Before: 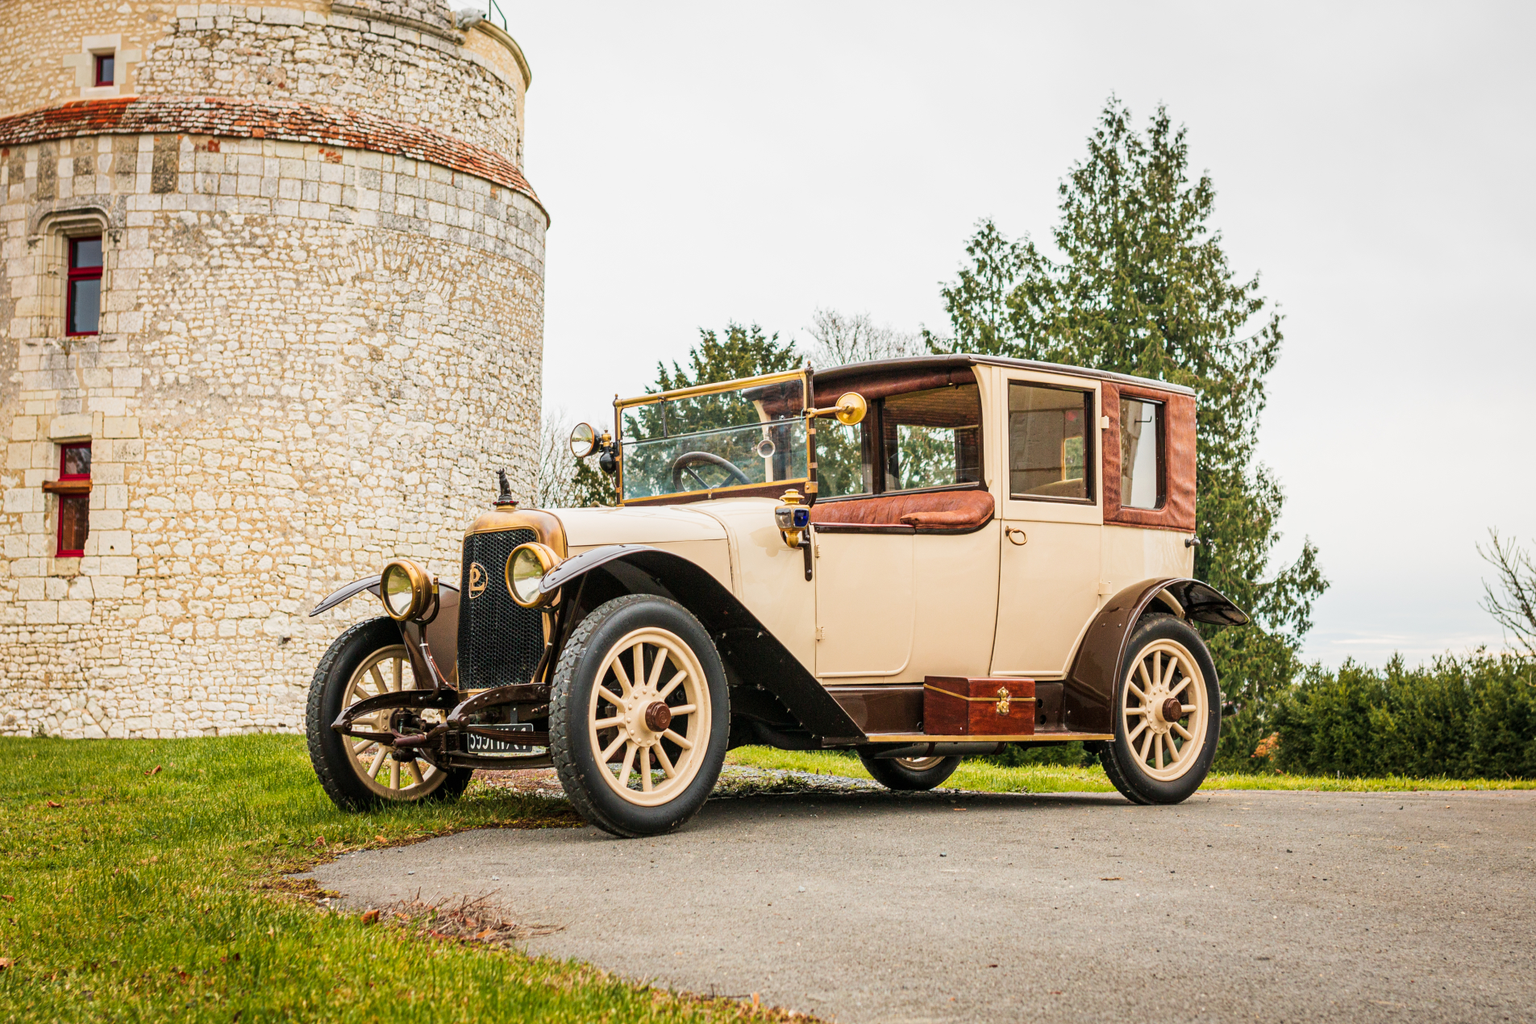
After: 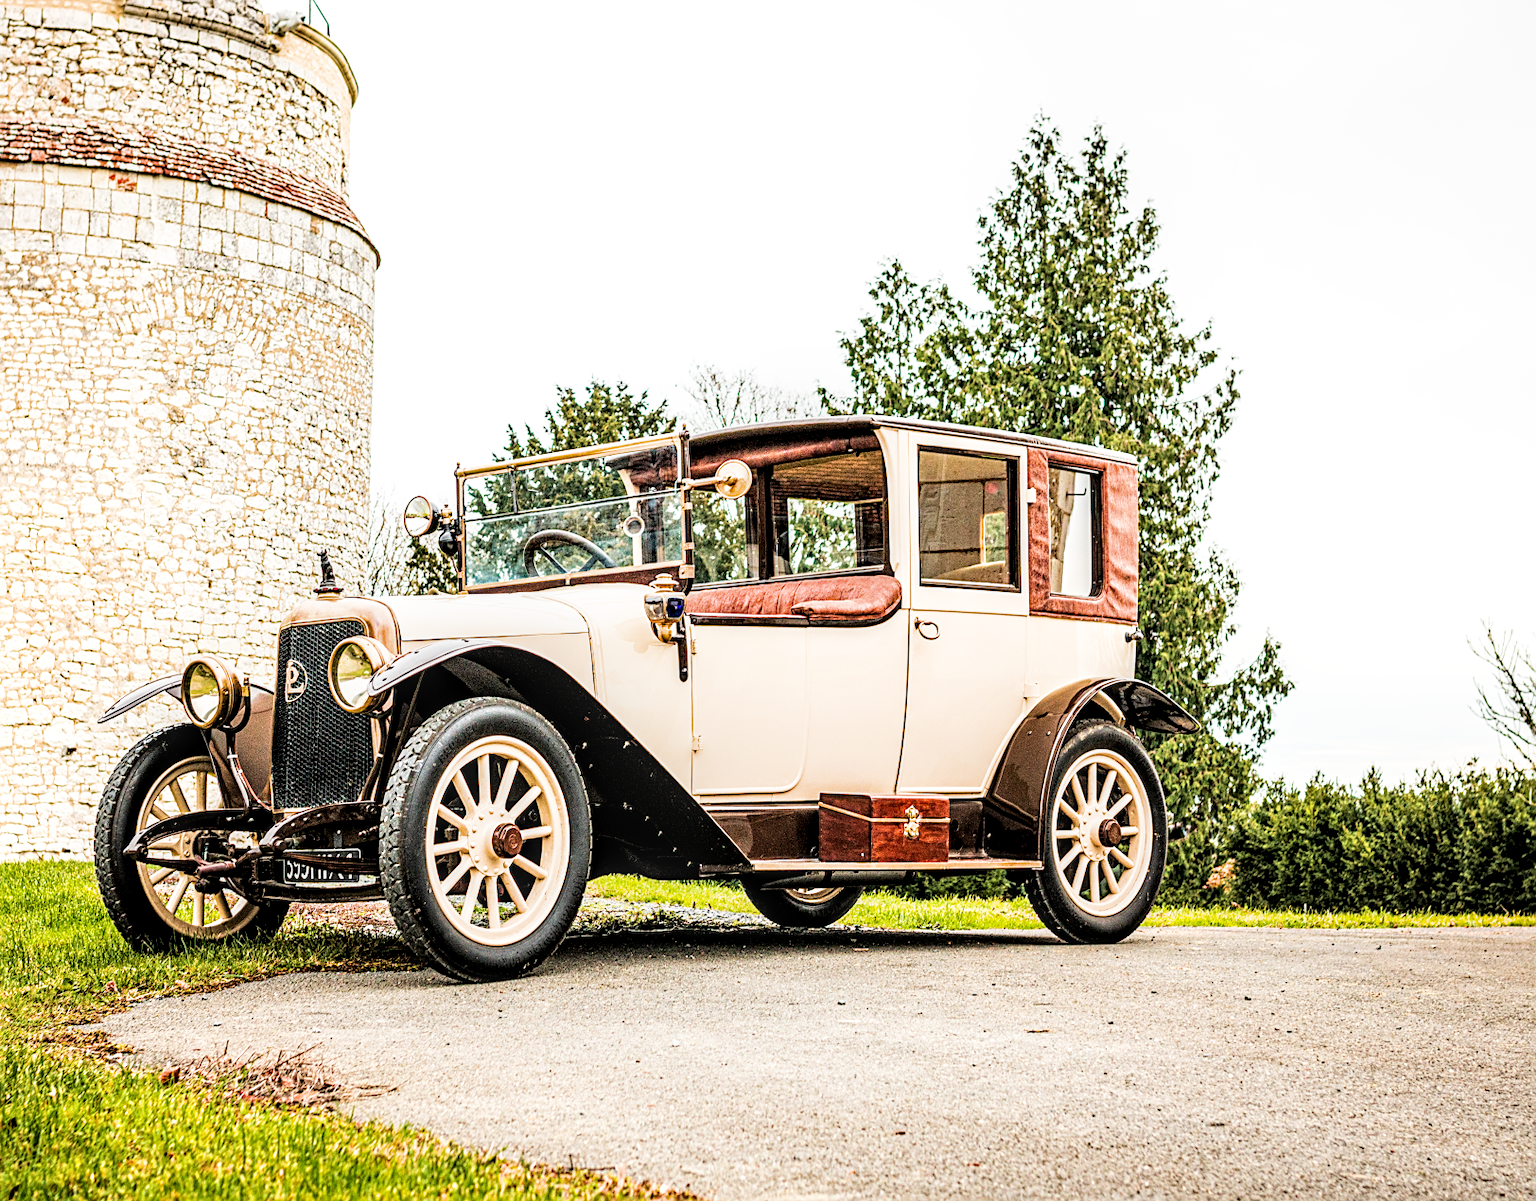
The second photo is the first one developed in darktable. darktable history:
haze removal: compatibility mode true, adaptive false
local contrast: highlights 58%, detail 146%
filmic rgb: black relative exposure -5.15 EV, white relative exposure 3.5 EV, hardness 3.17, contrast 1.297, highlights saturation mix -48.73%, iterations of high-quality reconstruction 0
exposure: black level correction 0, exposure 1 EV, compensate highlight preservation false
sharpen: on, module defaults
crop and rotate: left 14.724%
